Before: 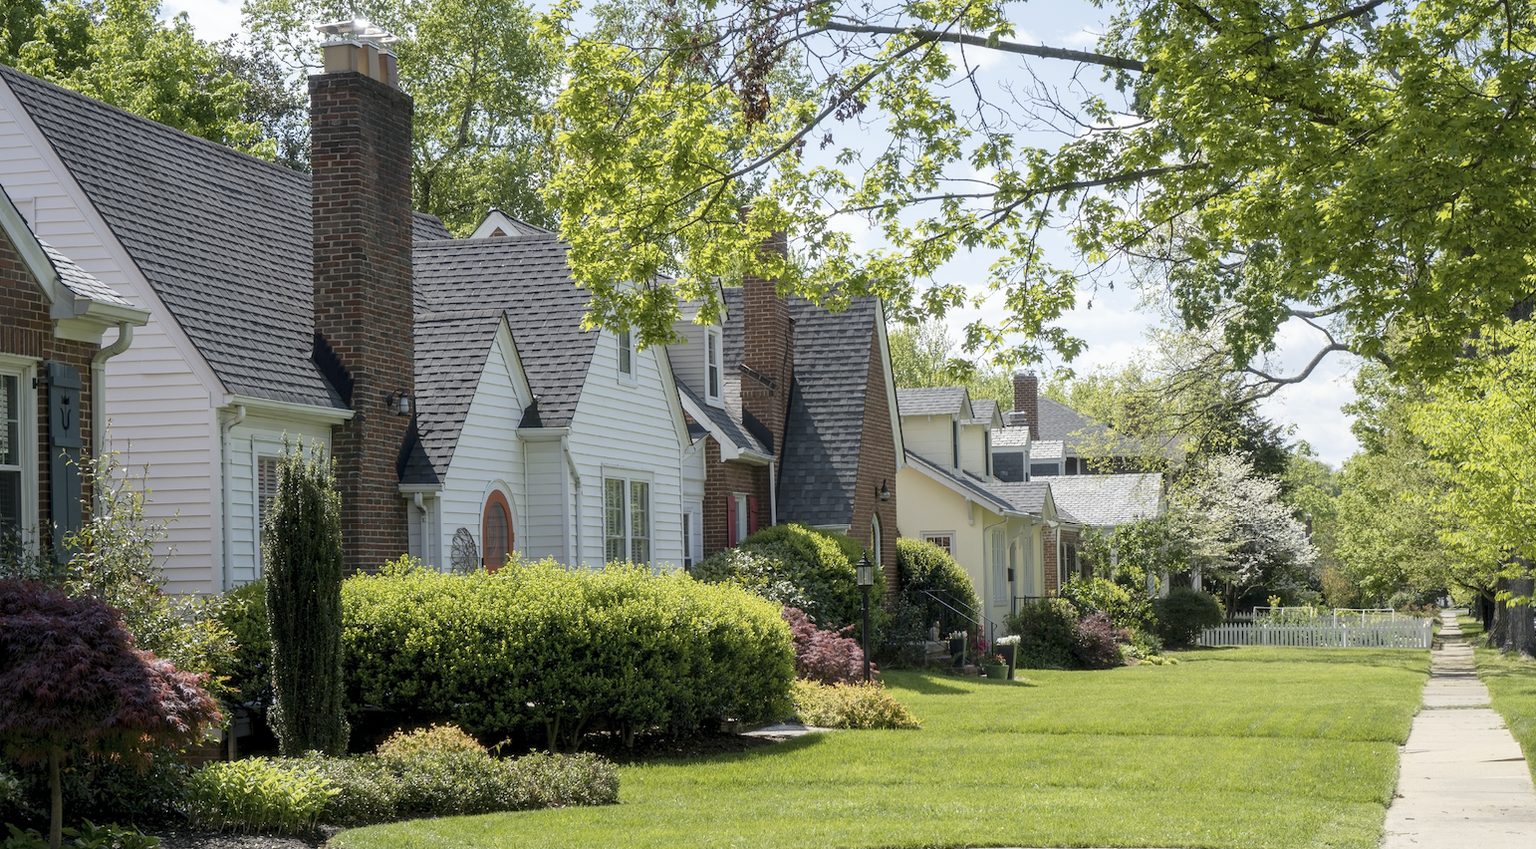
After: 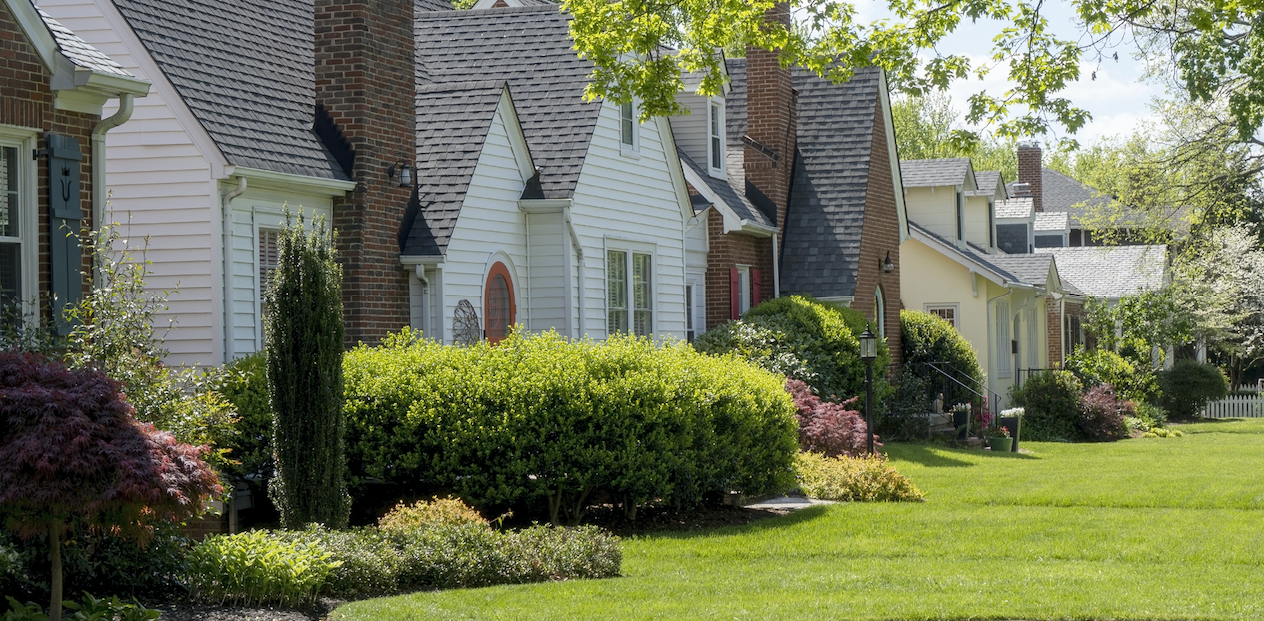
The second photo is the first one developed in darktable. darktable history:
crop: top 27.012%, right 18.027%
